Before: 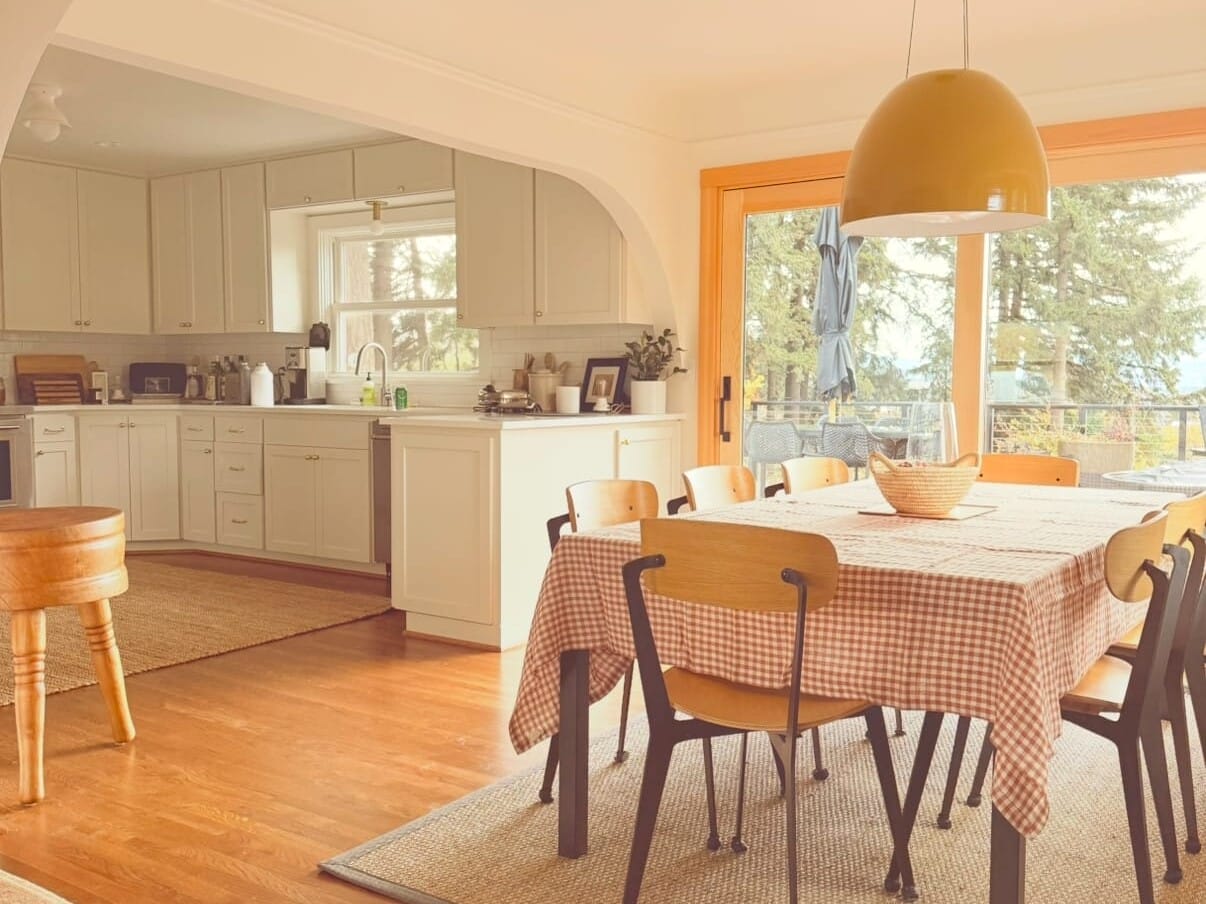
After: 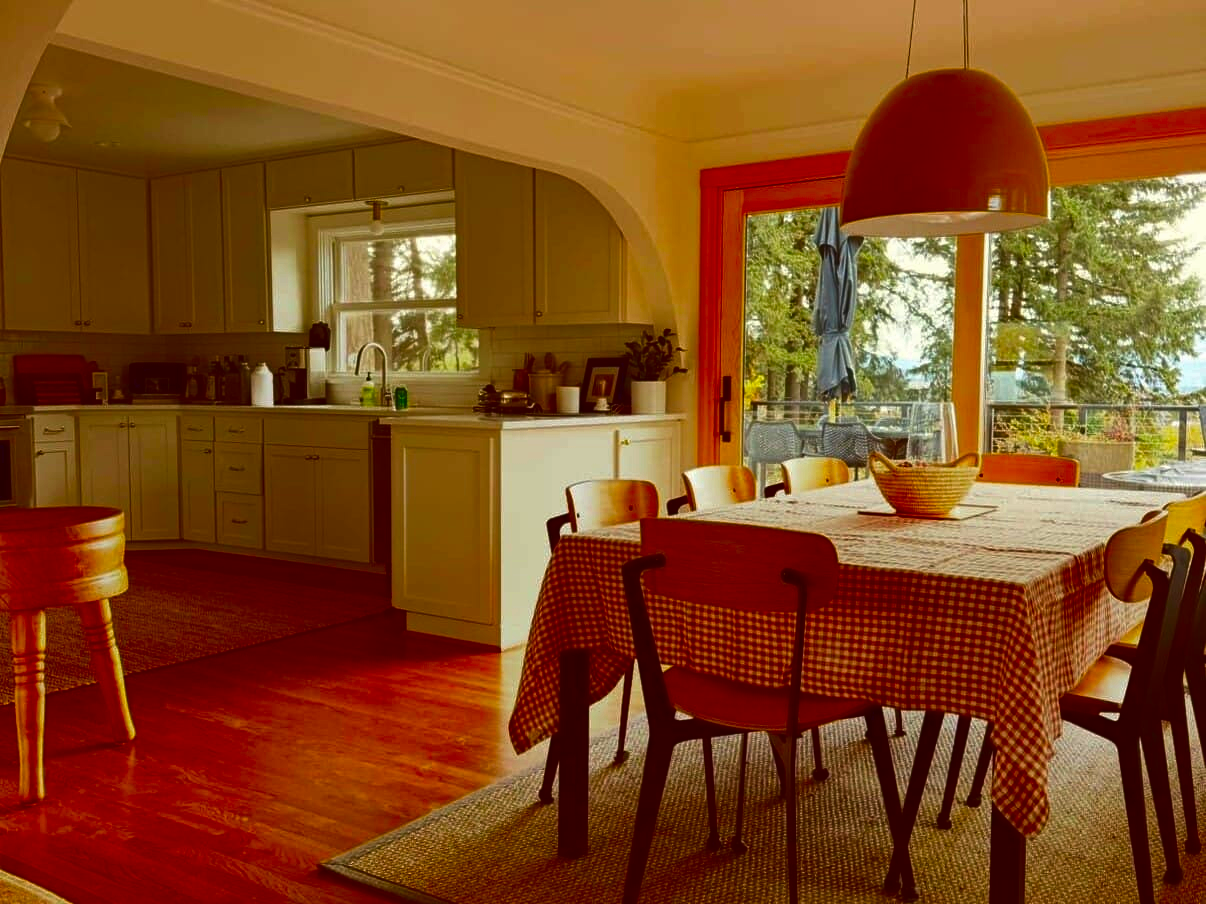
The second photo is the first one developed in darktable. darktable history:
contrast brightness saturation: brightness -0.988, saturation 0.993
